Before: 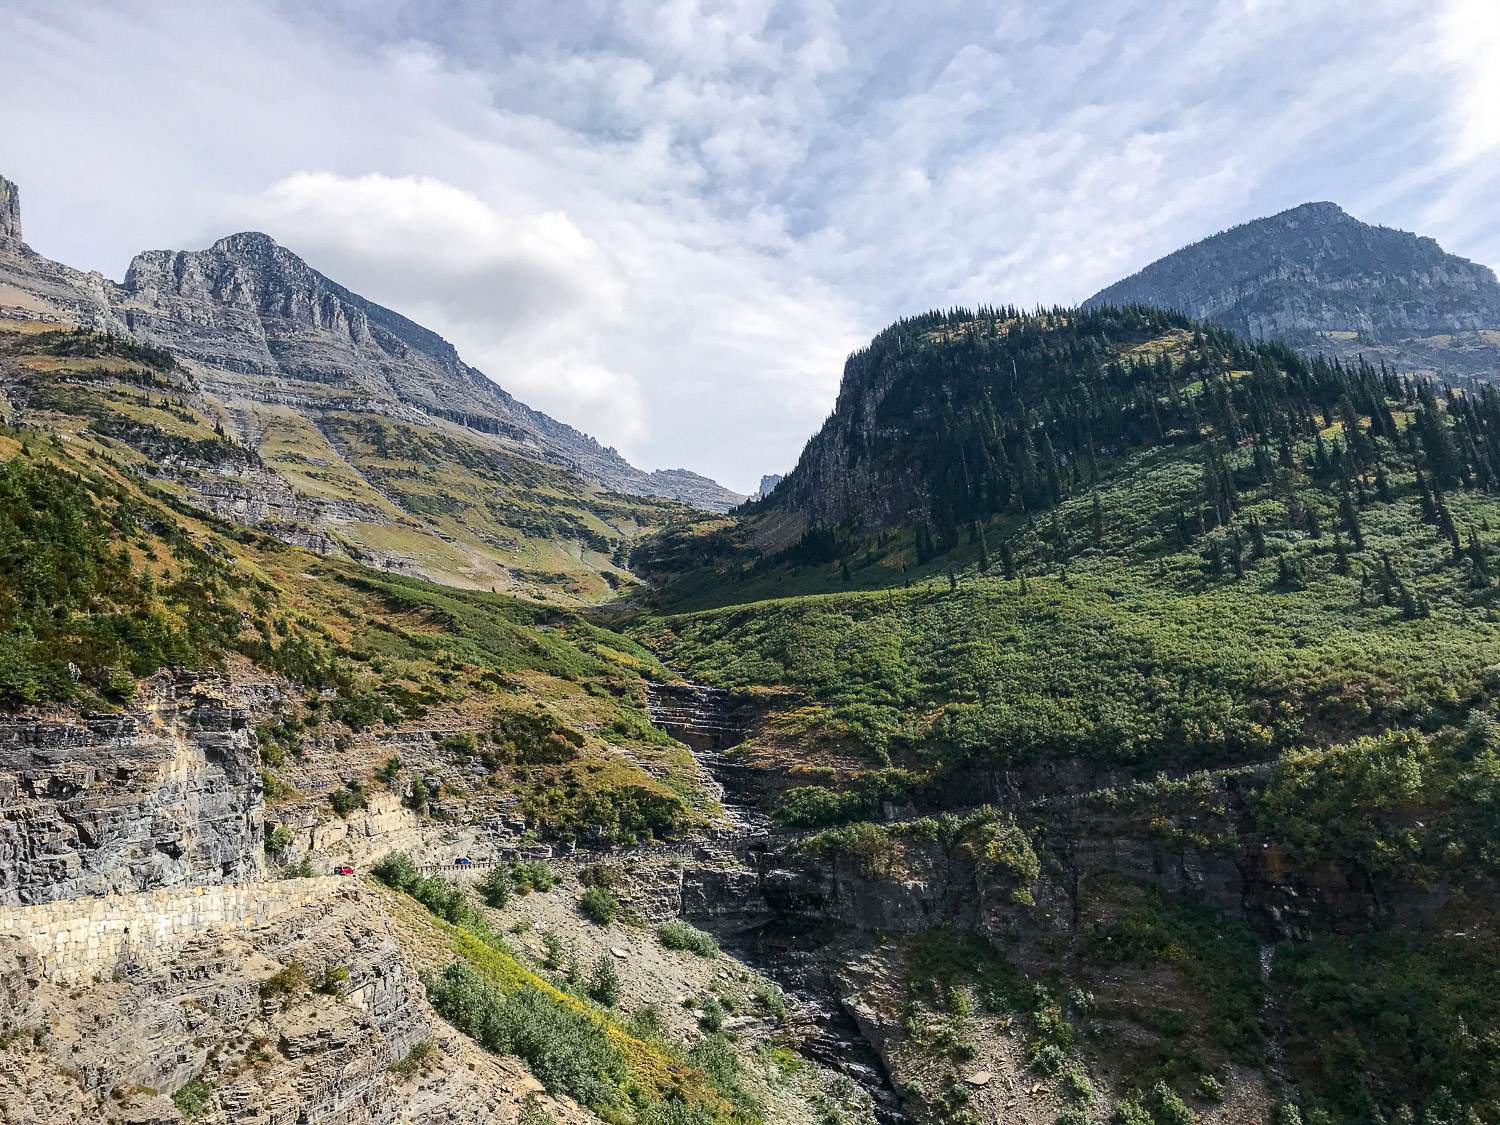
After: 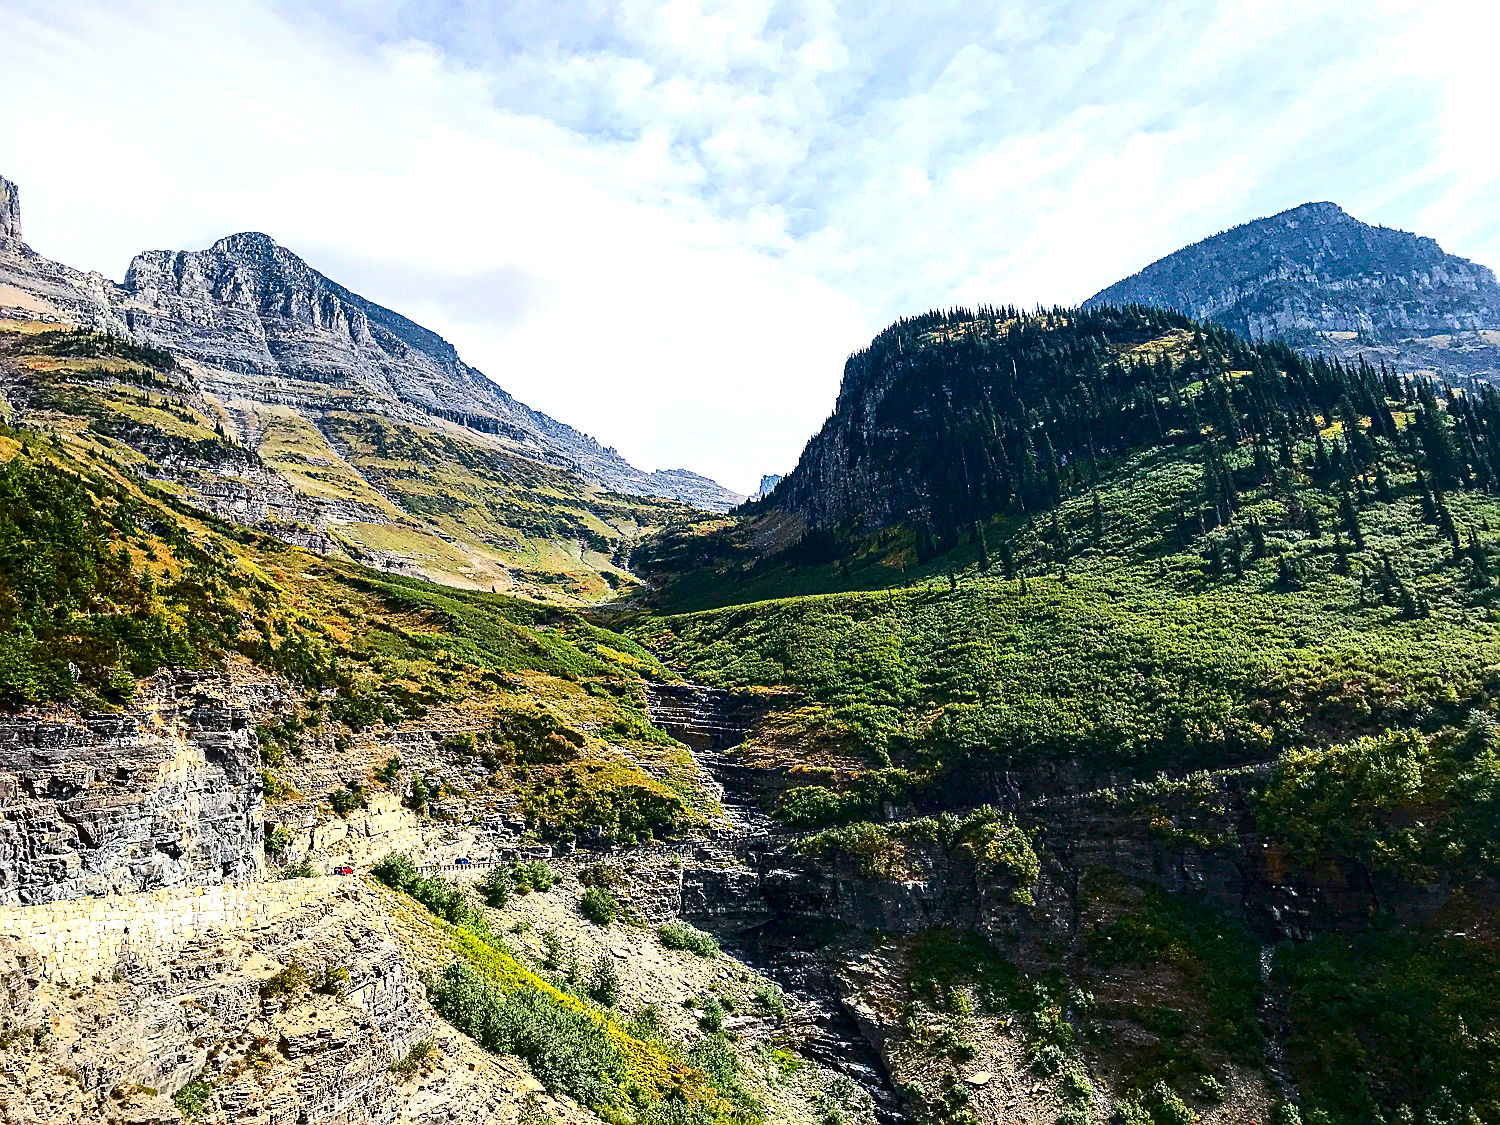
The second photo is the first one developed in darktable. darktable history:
rotate and perspective: automatic cropping original format, crop left 0, crop top 0
tone equalizer: on, module defaults
sharpen: on, module defaults
exposure: exposure 0.6 EV, compensate highlight preservation false
color balance rgb: linear chroma grading › shadows -8%, linear chroma grading › global chroma 10%, perceptual saturation grading › global saturation 2%, perceptual saturation grading › highlights -2%, perceptual saturation grading › mid-tones 4%, perceptual saturation grading › shadows 8%, perceptual brilliance grading › global brilliance 2%, perceptual brilliance grading › highlights -4%, global vibrance 16%, saturation formula JzAzBz (2021)
white balance: emerald 1
contrast brightness saturation: contrast 0.21, brightness -0.11, saturation 0.21
